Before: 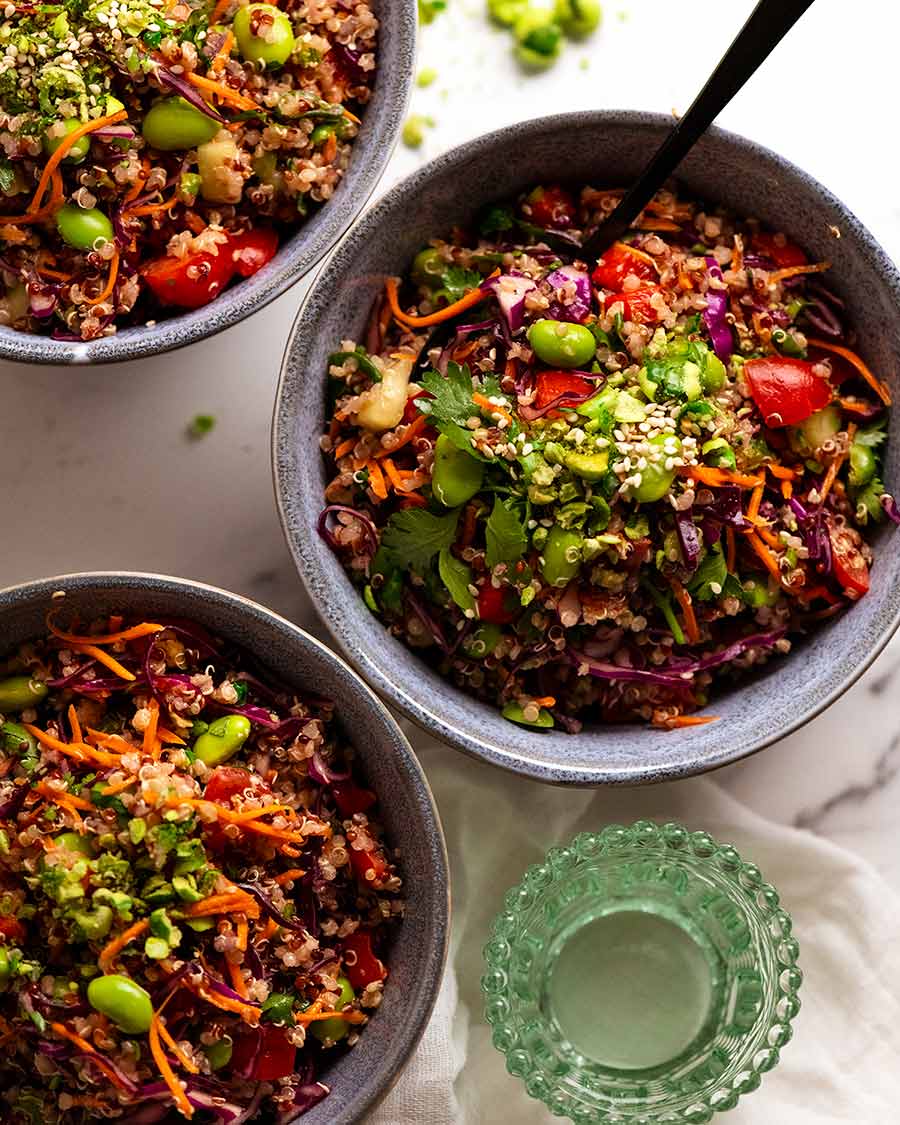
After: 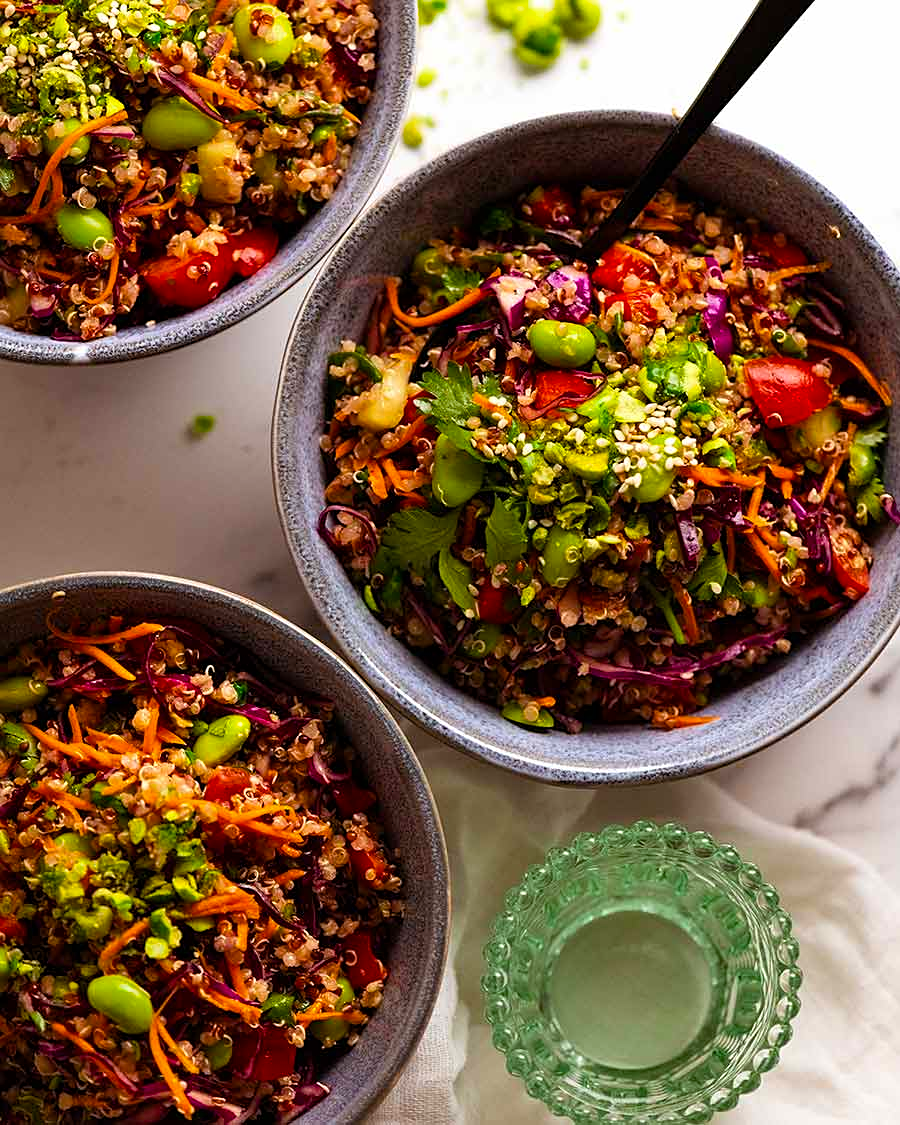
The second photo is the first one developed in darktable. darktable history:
color balance rgb: shadows lift › chroma 1.012%, shadows lift › hue 29.69°, perceptual saturation grading › global saturation 30.246%
sharpen: amount 0.216
levels: white 99.98%
